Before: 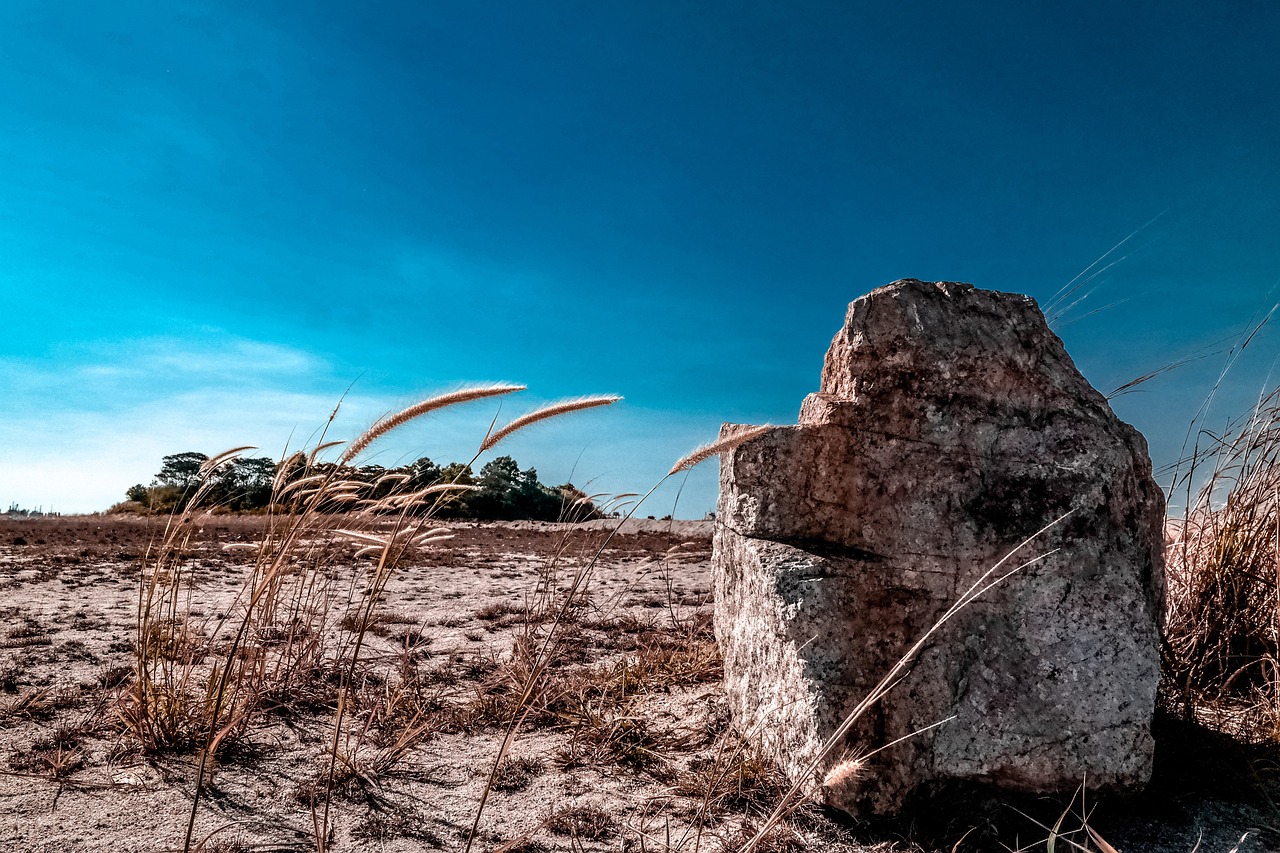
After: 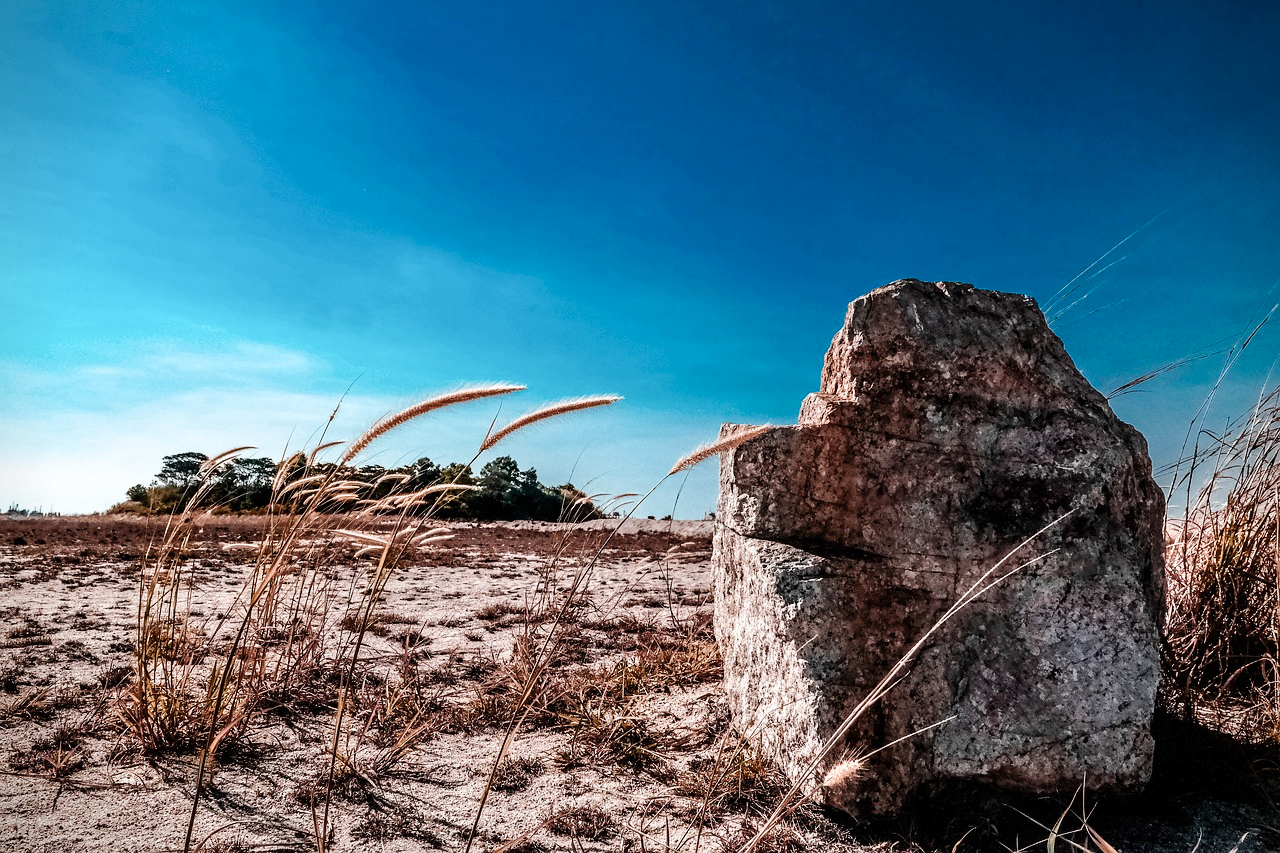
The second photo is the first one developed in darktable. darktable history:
tone curve: curves: ch0 [(0, 0) (0.003, 0.005) (0.011, 0.013) (0.025, 0.027) (0.044, 0.044) (0.069, 0.06) (0.1, 0.081) (0.136, 0.114) (0.177, 0.16) (0.224, 0.211) (0.277, 0.277) (0.335, 0.354) (0.399, 0.435) (0.468, 0.538) (0.543, 0.626) (0.623, 0.708) (0.709, 0.789) (0.801, 0.867) (0.898, 0.935) (1, 1)], preserve colors none
vignetting: fall-off start 91.49%, brightness -0.595, saturation -0.002
